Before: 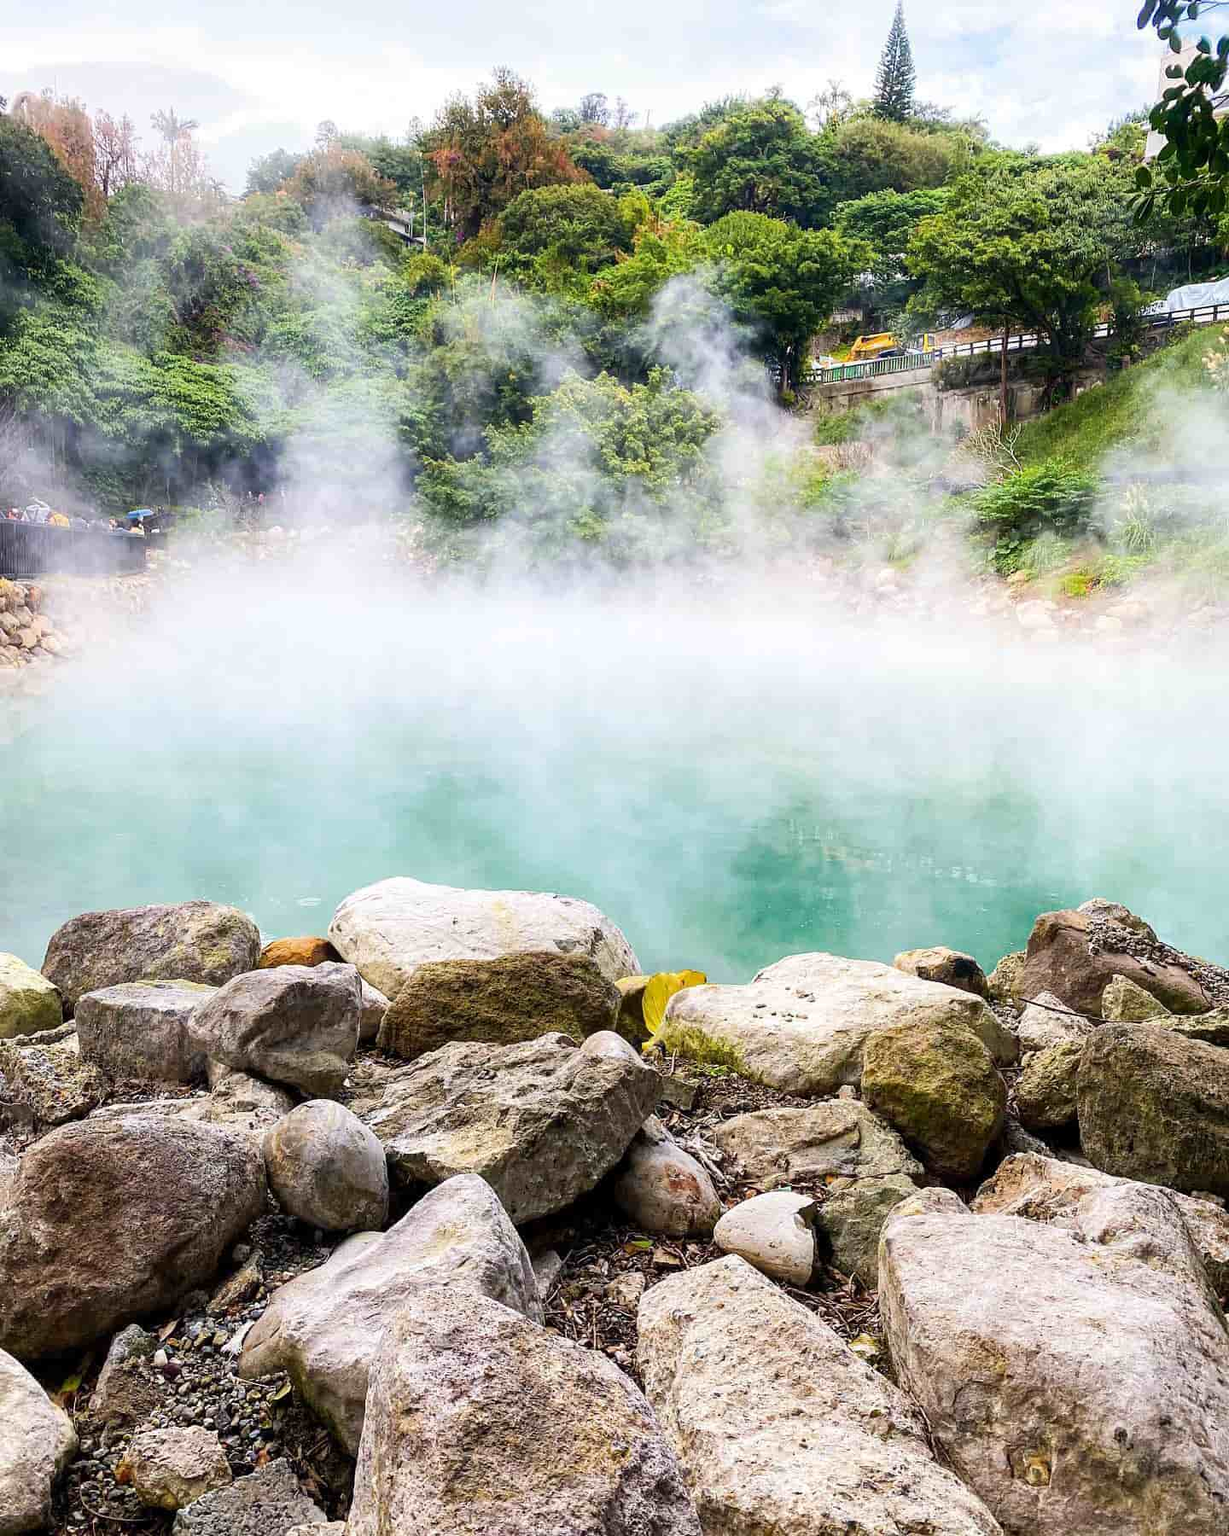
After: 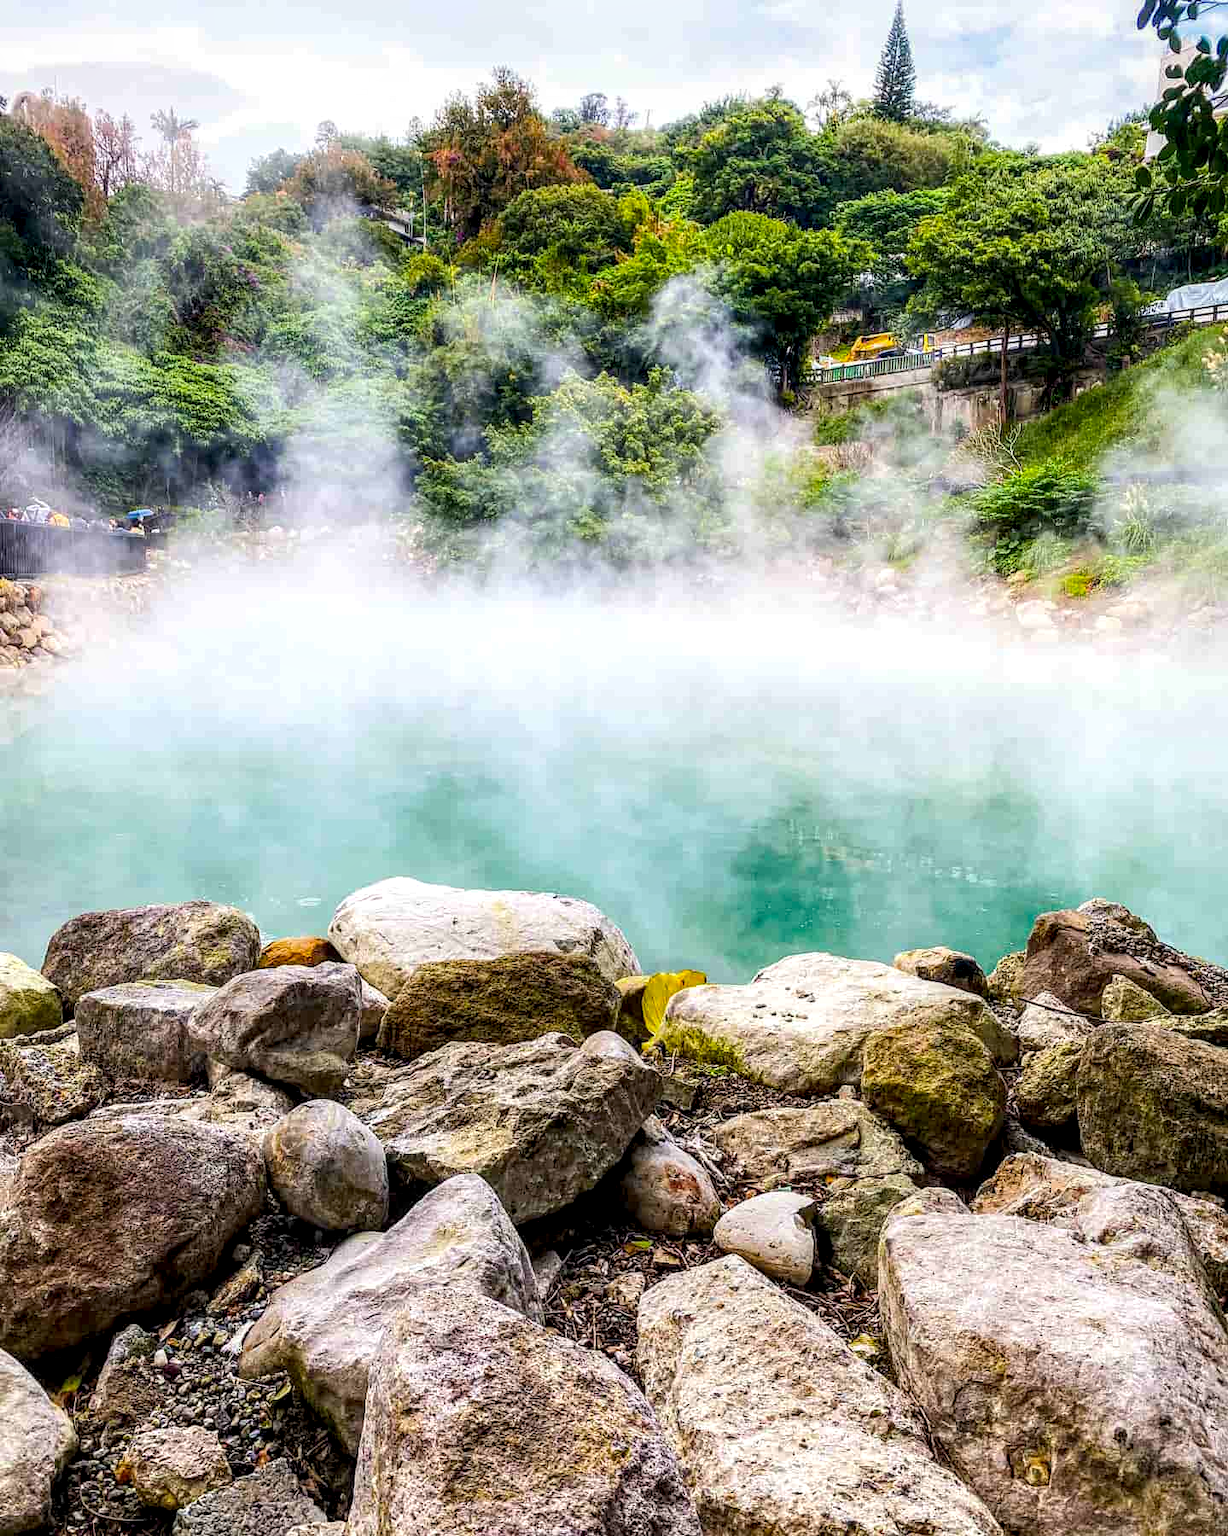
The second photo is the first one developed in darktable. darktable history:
local contrast: highlights 20%, detail 150%
color balance rgb: perceptual saturation grading › global saturation 19.785%, global vibrance 14.67%
